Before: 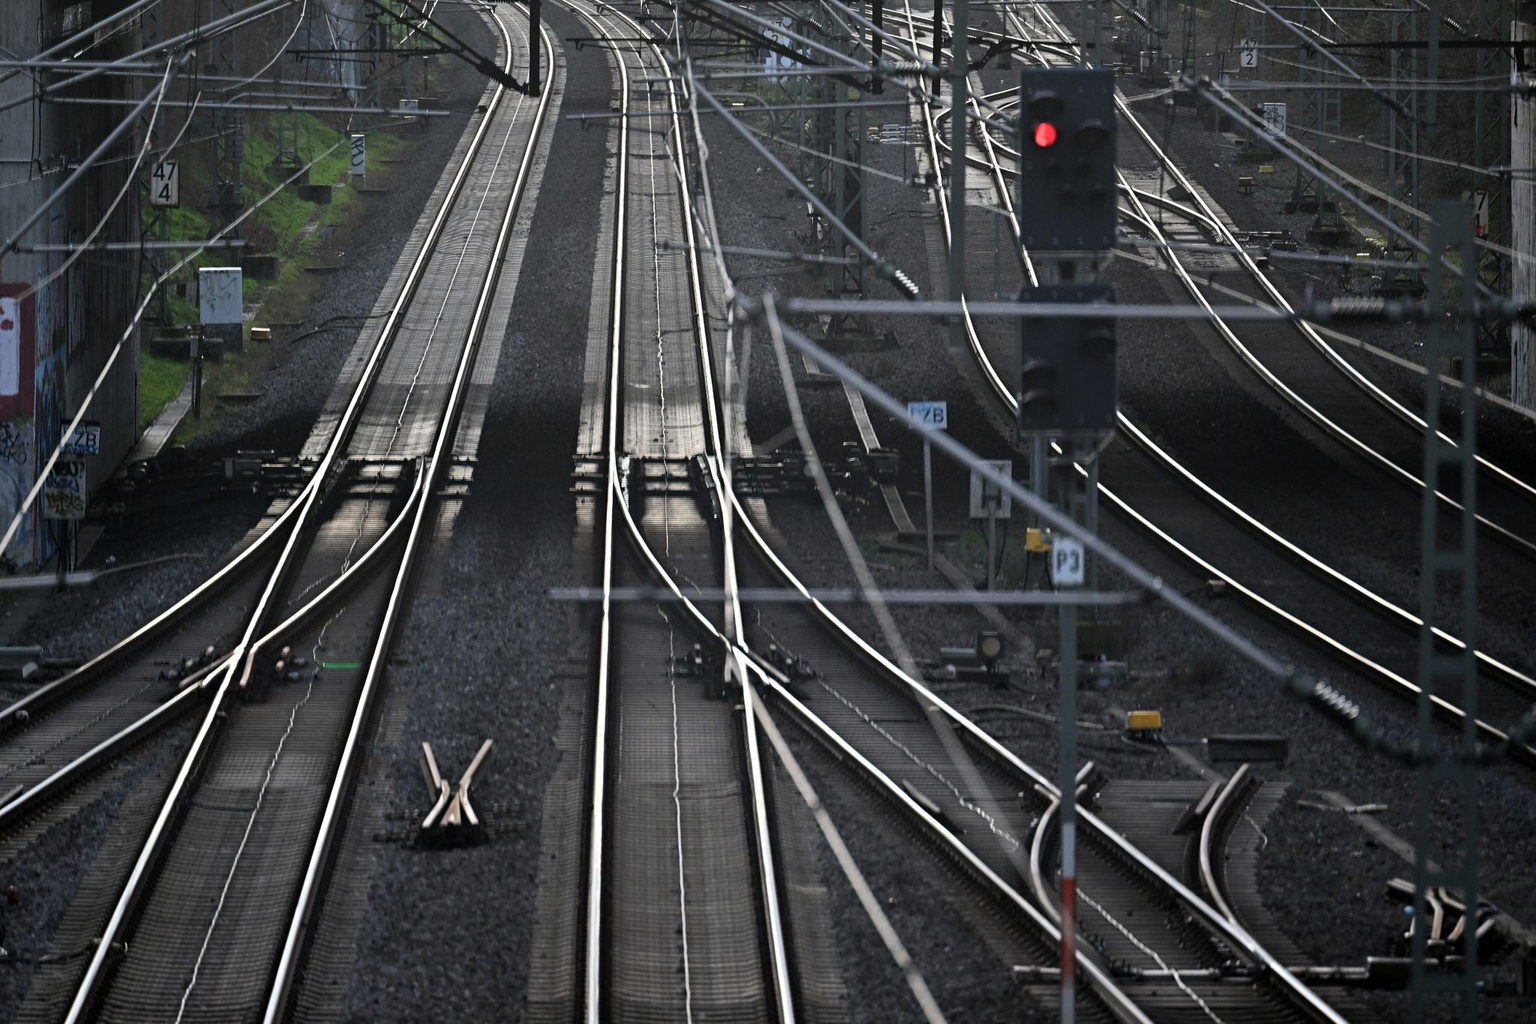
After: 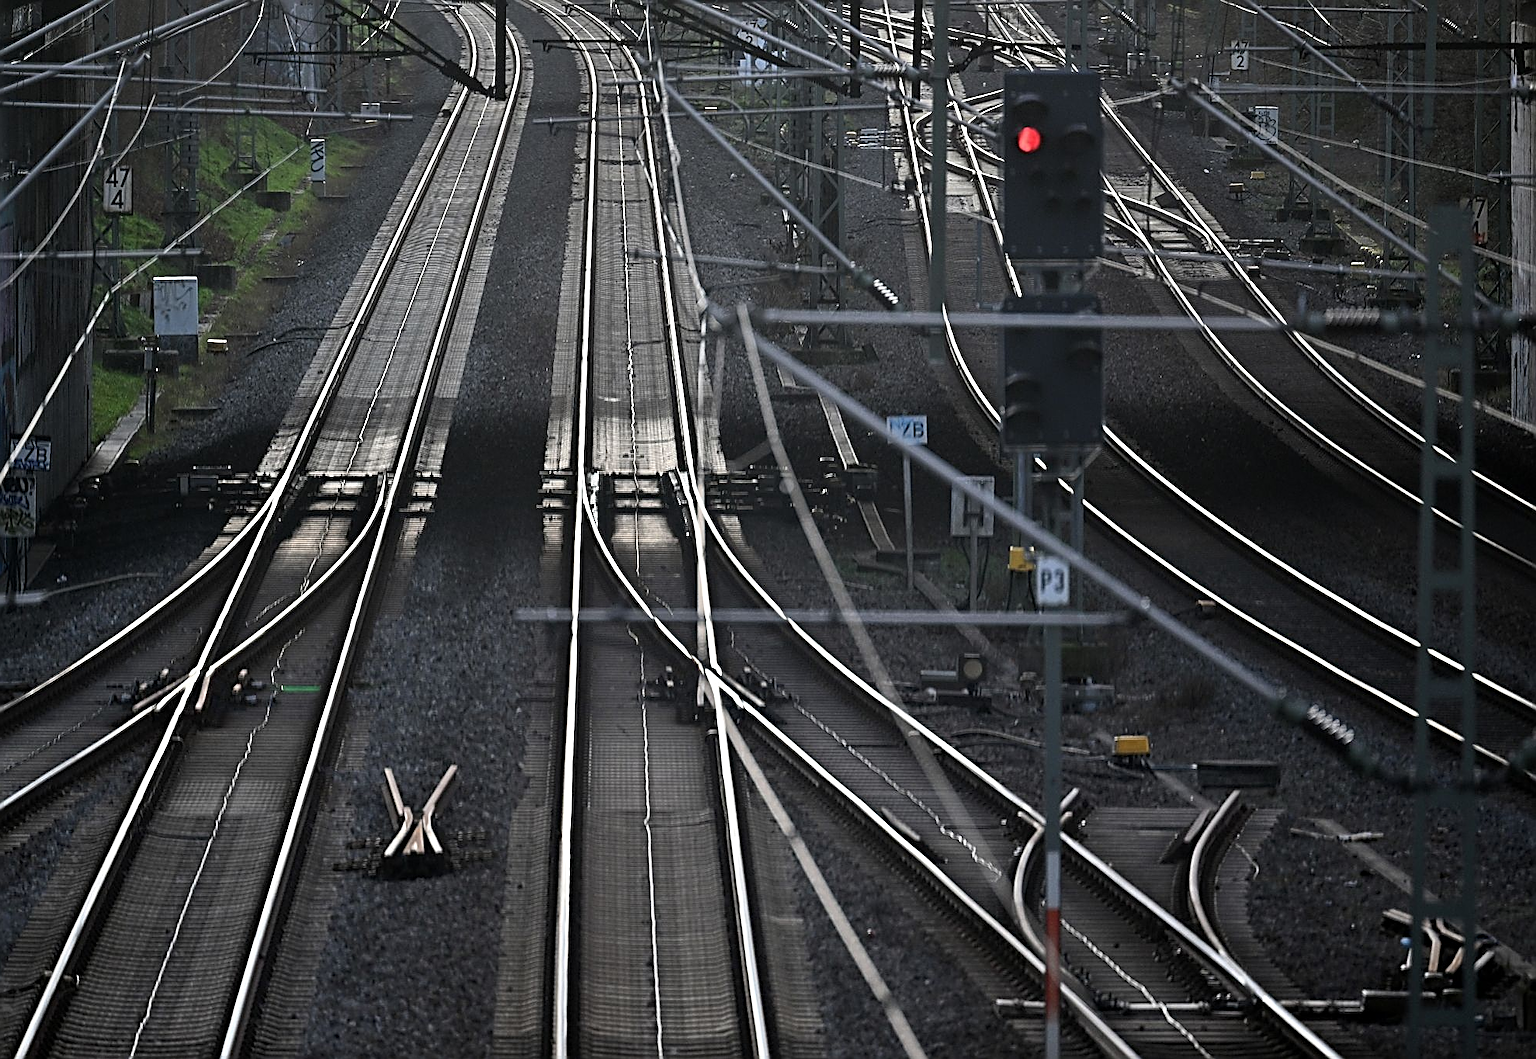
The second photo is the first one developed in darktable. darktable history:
sharpen: amount 1.006
crop and rotate: left 3.323%
tone equalizer: on, module defaults
